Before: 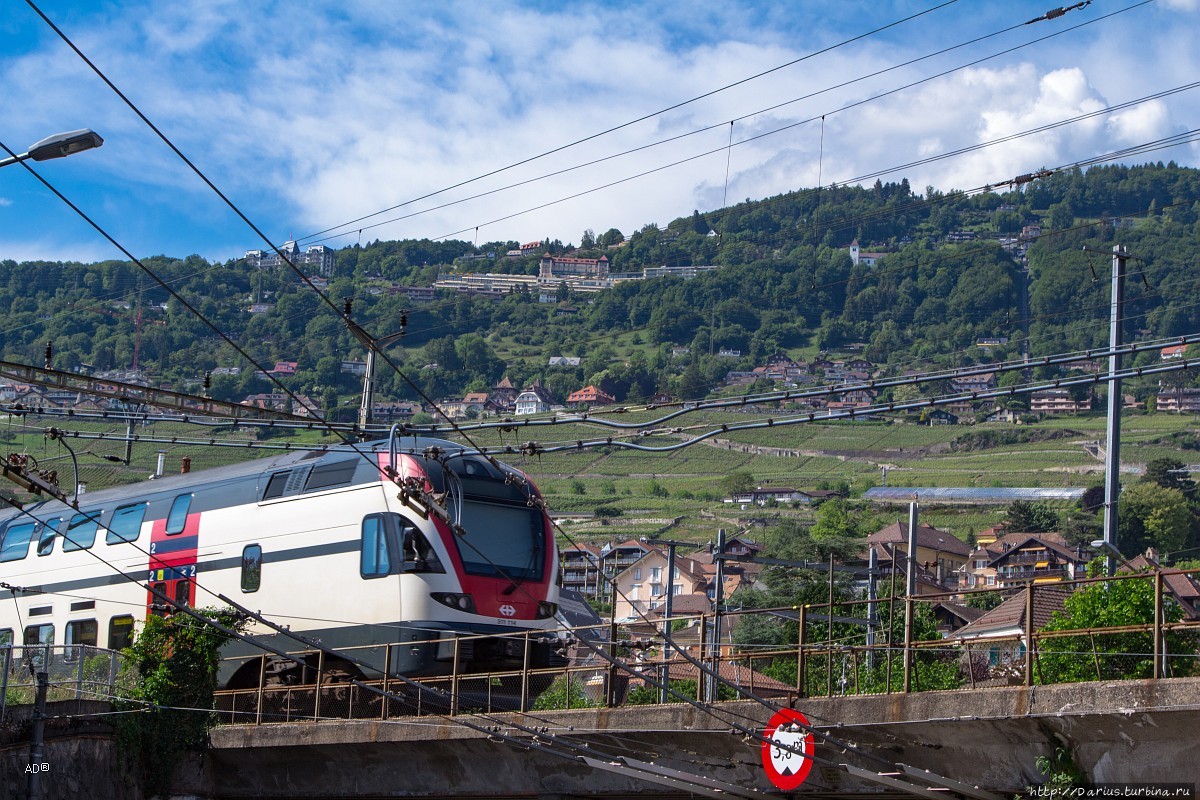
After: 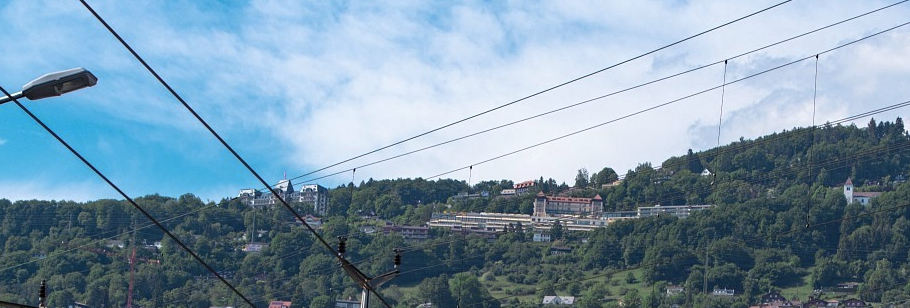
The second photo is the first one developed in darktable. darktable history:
crop: left 0.518%, top 7.641%, right 23.566%, bottom 53.805%
color zones: curves: ch0 [(0.018, 0.548) (0.224, 0.64) (0.425, 0.447) (0.675, 0.575) (0.732, 0.579)]; ch1 [(0.066, 0.487) (0.25, 0.5) (0.404, 0.43) (0.75, 0.421) (0.956, 0.421)]; ch2 [(0.044, 0.561) (0.215, 0.465) (0.399, 0.544) (0.465, 0.548) (0.614, 0.447) (0.724, 0.43) (0.882, 0.623) (0.956, 0.632)]
